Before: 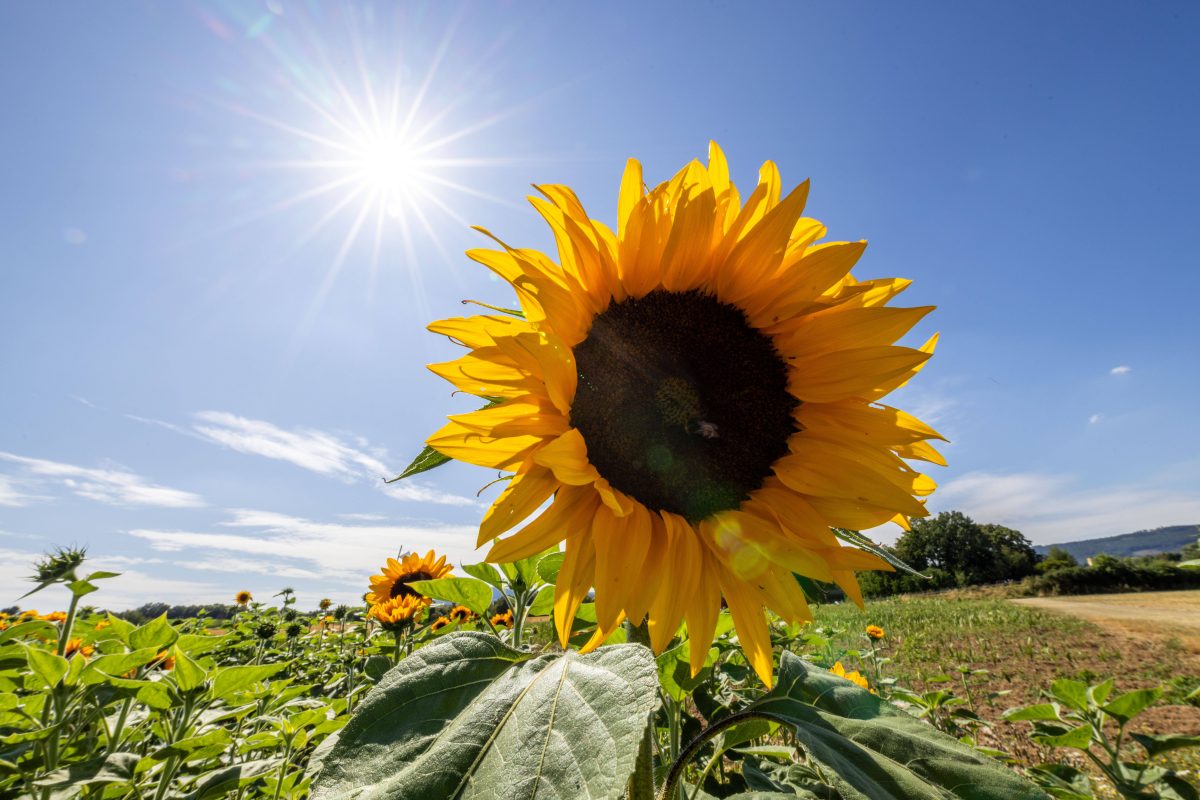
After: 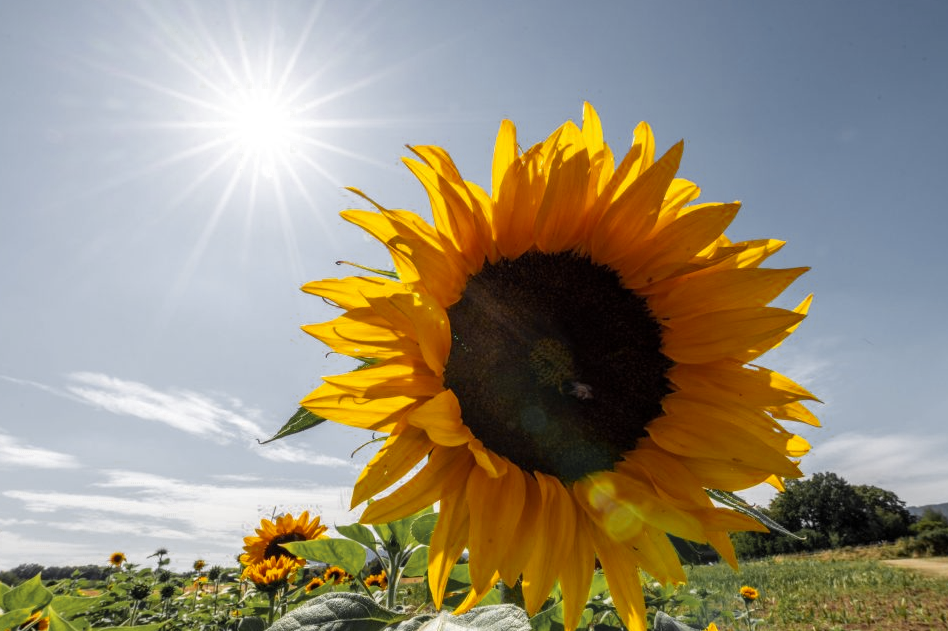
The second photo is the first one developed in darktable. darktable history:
crop and rotate: left 10.581%, top 4.979%, right 10.353%, bottom 16.065%
color zones: curves: ch0 [(0.035, 0.242) (0.25, 0.5) (0.384, 0.214) (0.488, 0.255) (0.75, 0.5)]; ch1 [(0.063, 0.379) (0.25, 0.5) (0.354, 0.201) (0.489, 0.085) (0.729, 0.271)]; ch2 [(0.25, 0.5) (0.38, 0.517) (0.442, 0.51) (0.735, 0.456)], mix 32.45%
